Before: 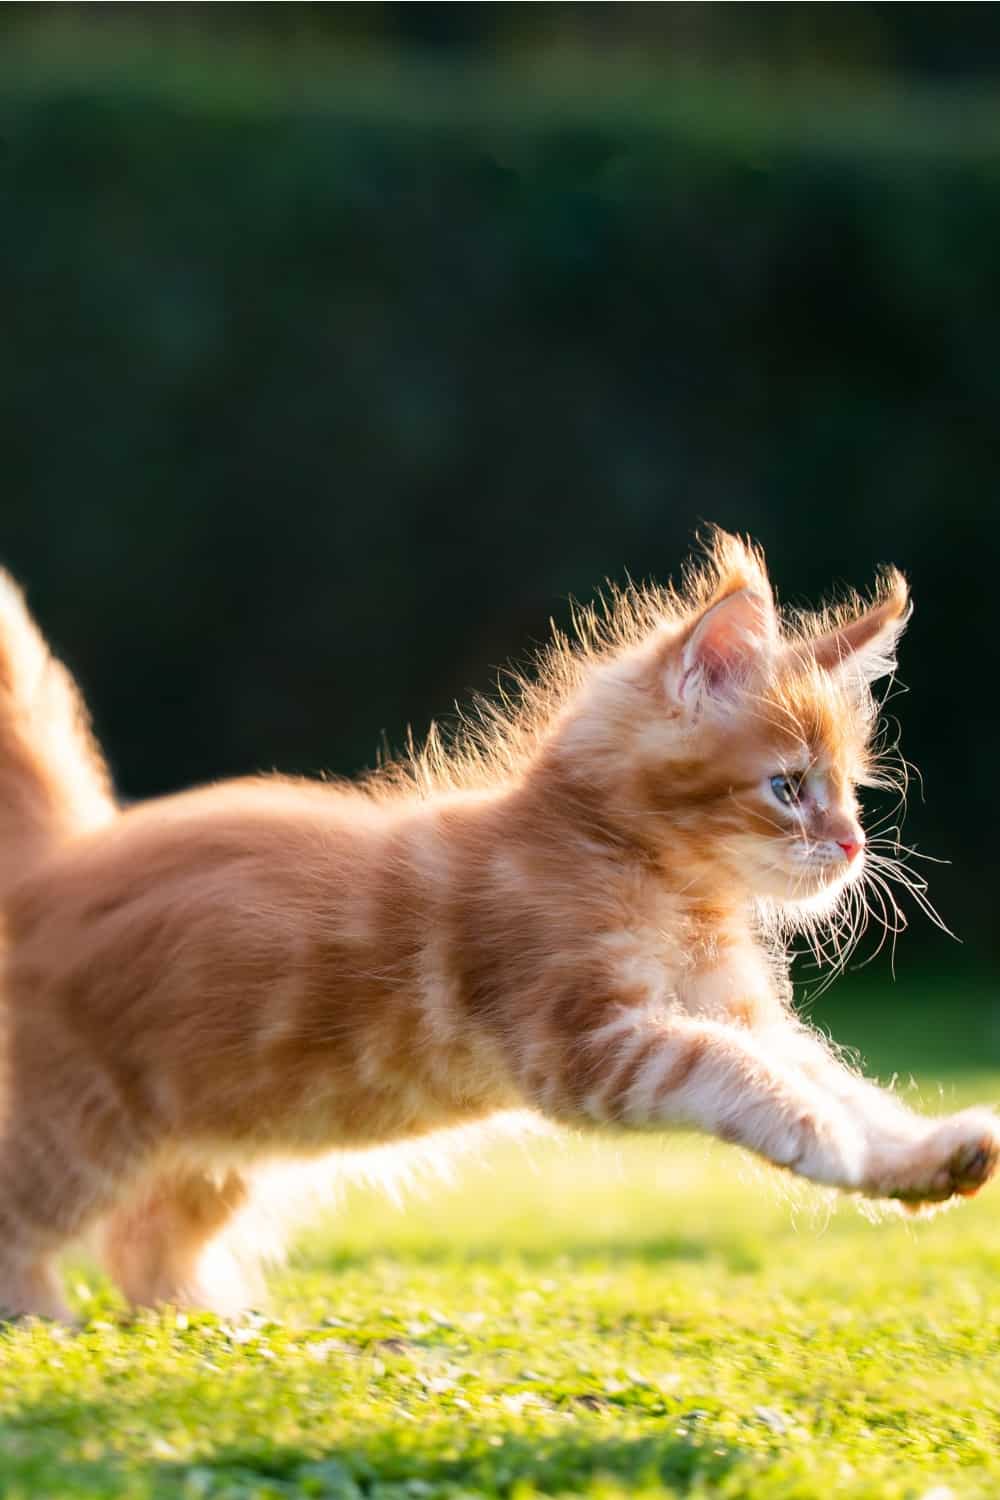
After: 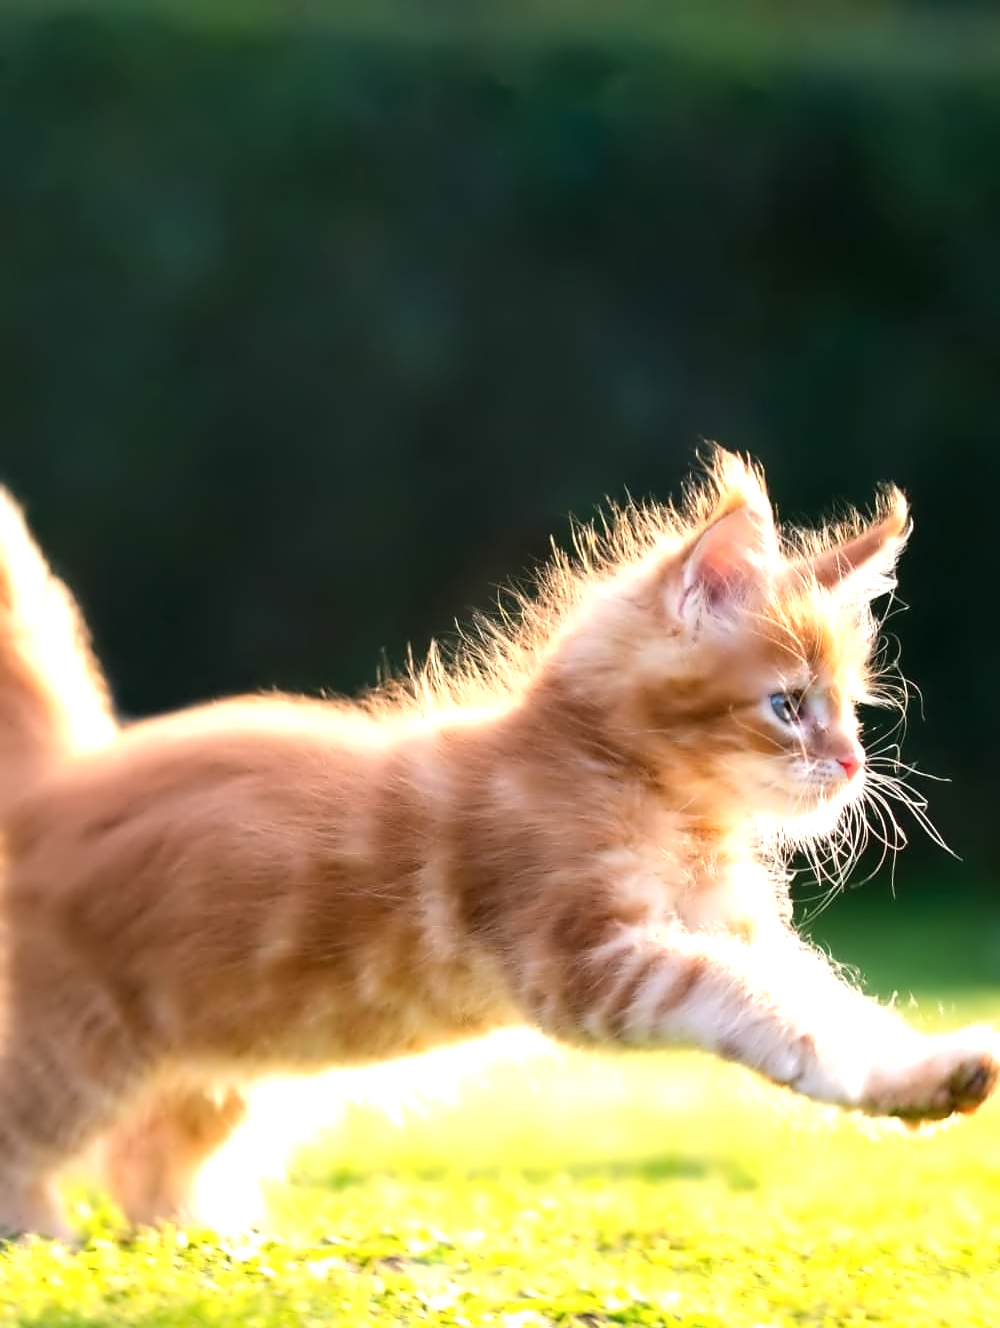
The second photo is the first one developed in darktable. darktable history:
exposure: exposure 0.631 EV, compensate highlight preservation false
contrast equalizer: y [[0.5 ×6], [0.5 ×6], [0.5 ×6], [0, 0.033, 0.067, 0.1, 0.133, 0.167], [0, 0.05, 0.1, 0.15, 0.2, 0.25]]
crop and rotate: top 5.49%, bottom 5.94%
